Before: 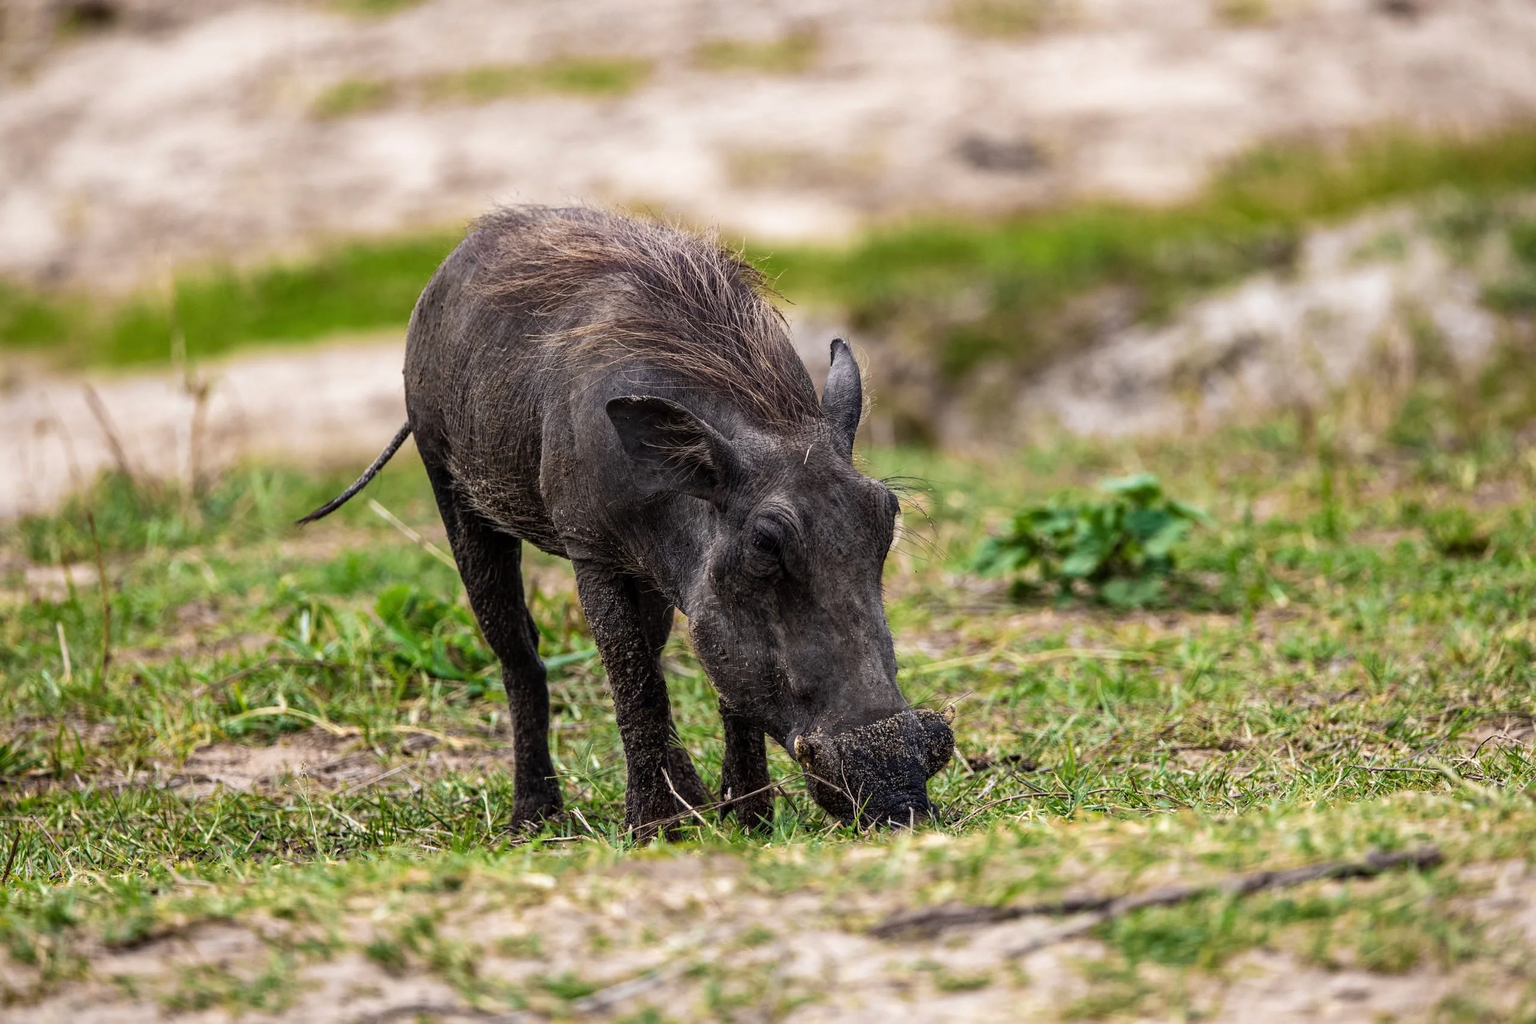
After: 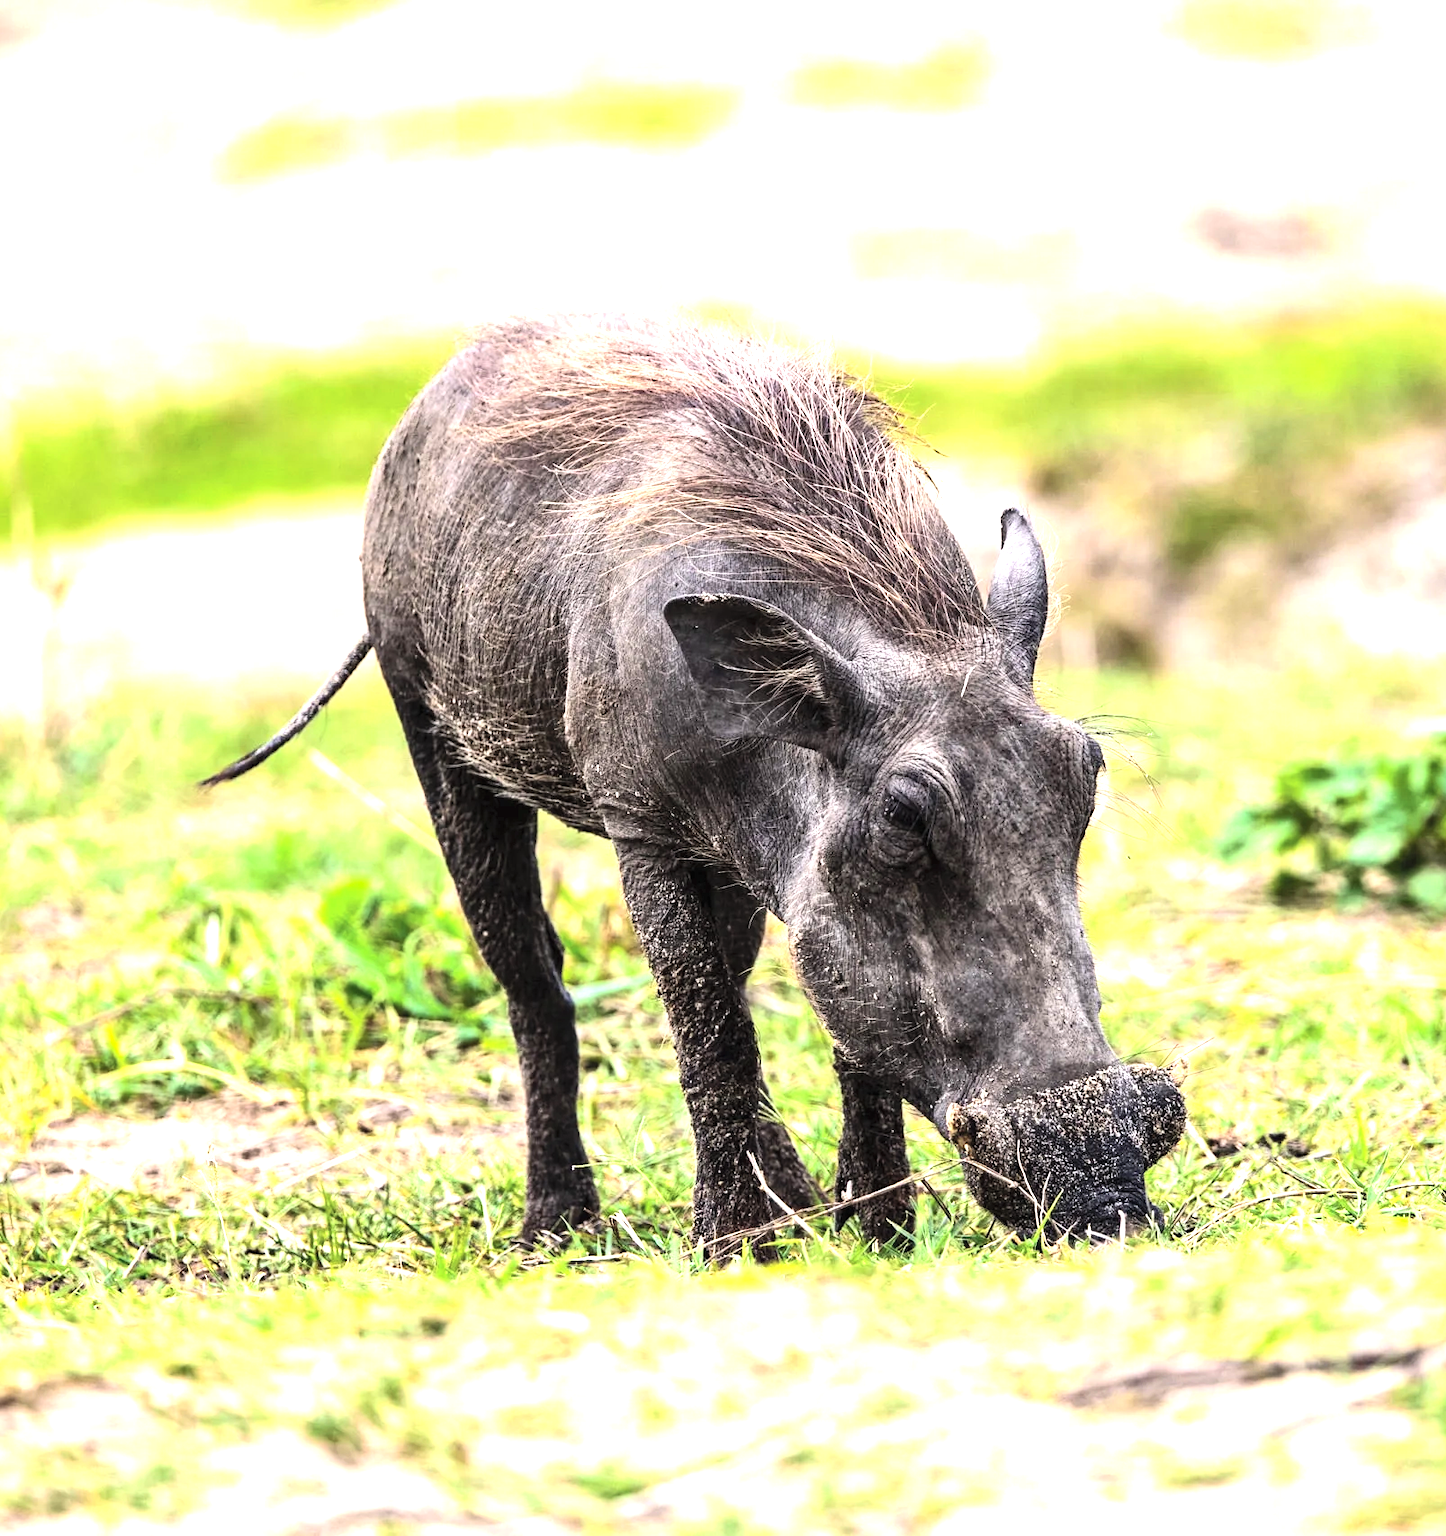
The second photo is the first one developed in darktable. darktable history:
contrast brightness saturation: contrast 0.14, brightness 0.21
crop: left 10.644%, right 26.528%
exposure: black level correction 0, exposure 1.2 EV, compensate exposure bias true, compensate highlight preservation false
tone equalizer: -8 EV -0.75 EV, -7 EV -0.7 EV, -6 EV -0.6 EV, -5 EV -0.4 EV, -3 EV 0.4 EV, -2 EV 0.6 EV, -1 EV 0.7 EV, +0 EV 0.75 EV, edges refinement/feathering 500, mask exposure compensation -1.57 EV, preserve details no
